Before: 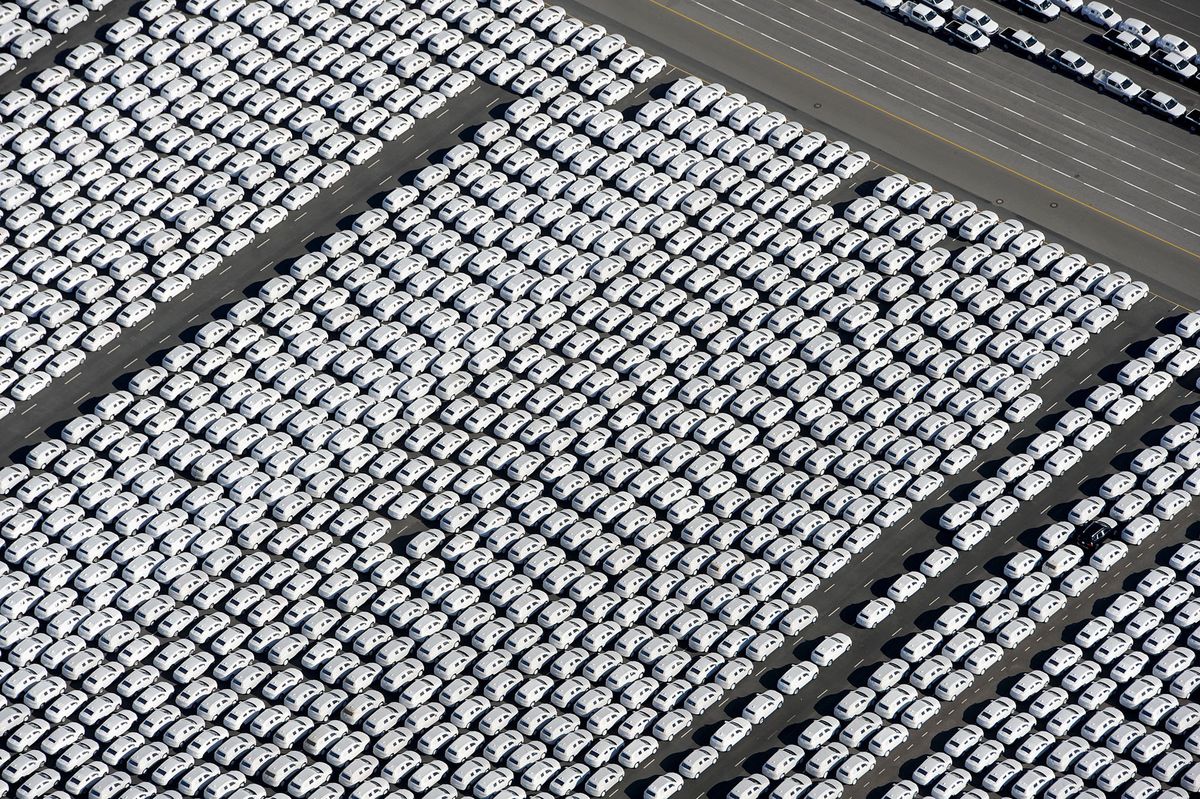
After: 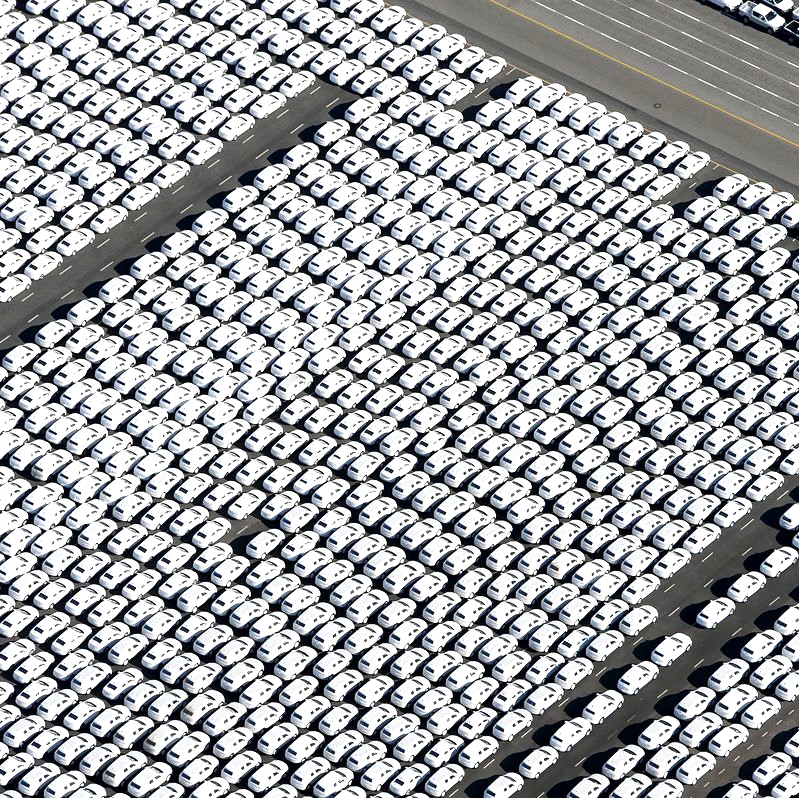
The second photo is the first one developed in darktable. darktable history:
exposure: black level correction 0.001, exposure 0.5 EV, compensate exposure bias true, compensate highlight preservation false
tone equalizer: -8 EV -0.417 EV, -7 EV -0.389 EV, -6 EV -0.333 EV, -5 EV -0.222 EV, -3 EV 0.222 EV, -2 EV 0.333 EV, -1 EV 0.389 EV, +0 EV 0.417 EV, edges refinement/feathering 500, mask exposure compensation -1.57 EV, preserve details no
crop and rotate: left 13.342%, right 19.991%
